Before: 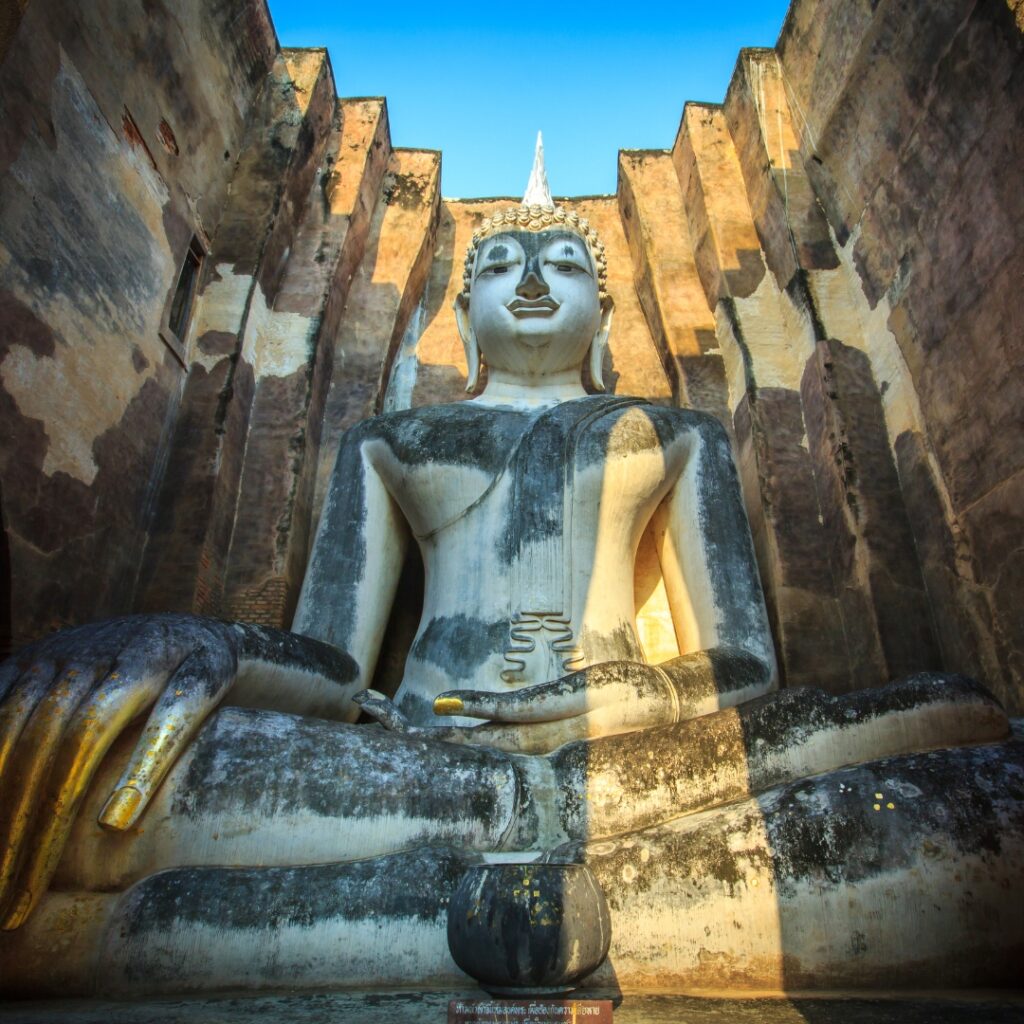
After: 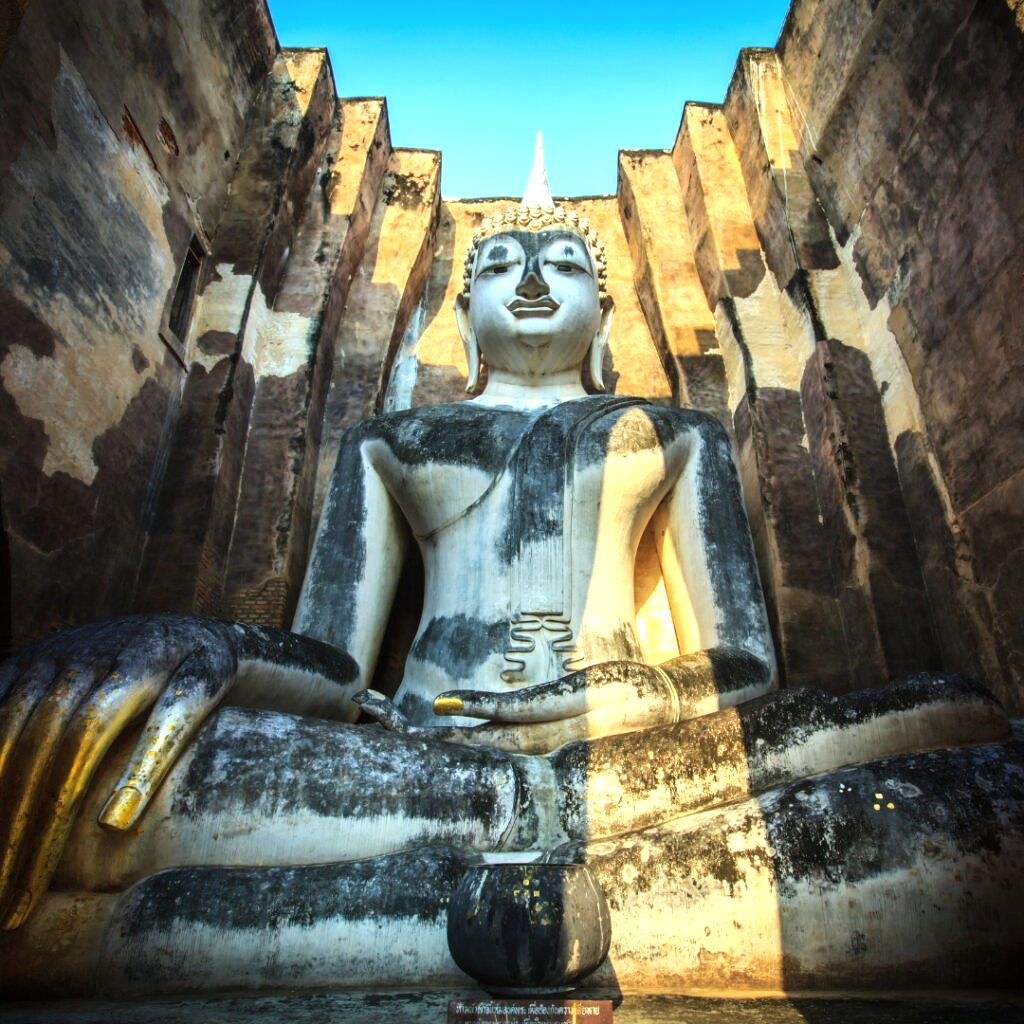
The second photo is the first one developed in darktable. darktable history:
white balance: emerald 1
color correction: saturation 0.99
tone equalizer: -8 EV -0.75 EV, -7 EV -0.7 EV, -6 EV -0.6 EV, -5 EV -0.4 EV, -3 EV 0.4 EV, -2 EV 0.6 EV, -1 EV 0.7 EV, +0 EV 0.75 EV, edges refinement/feathering 500, mask exposure compensation -1.57 EV, preserve details no
